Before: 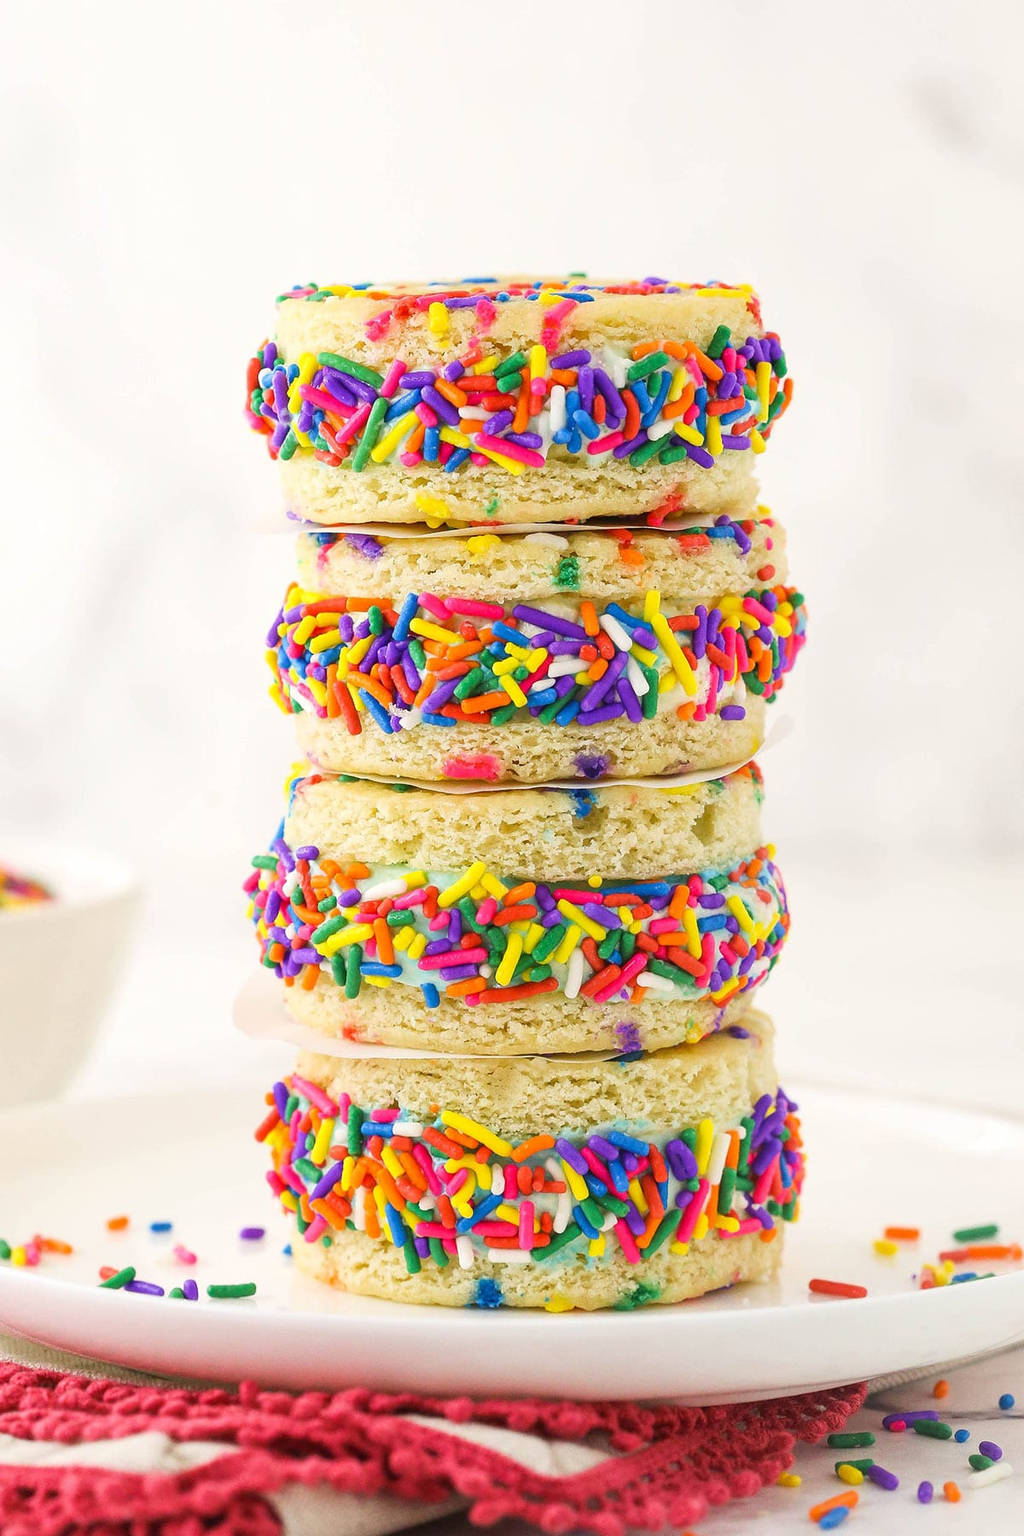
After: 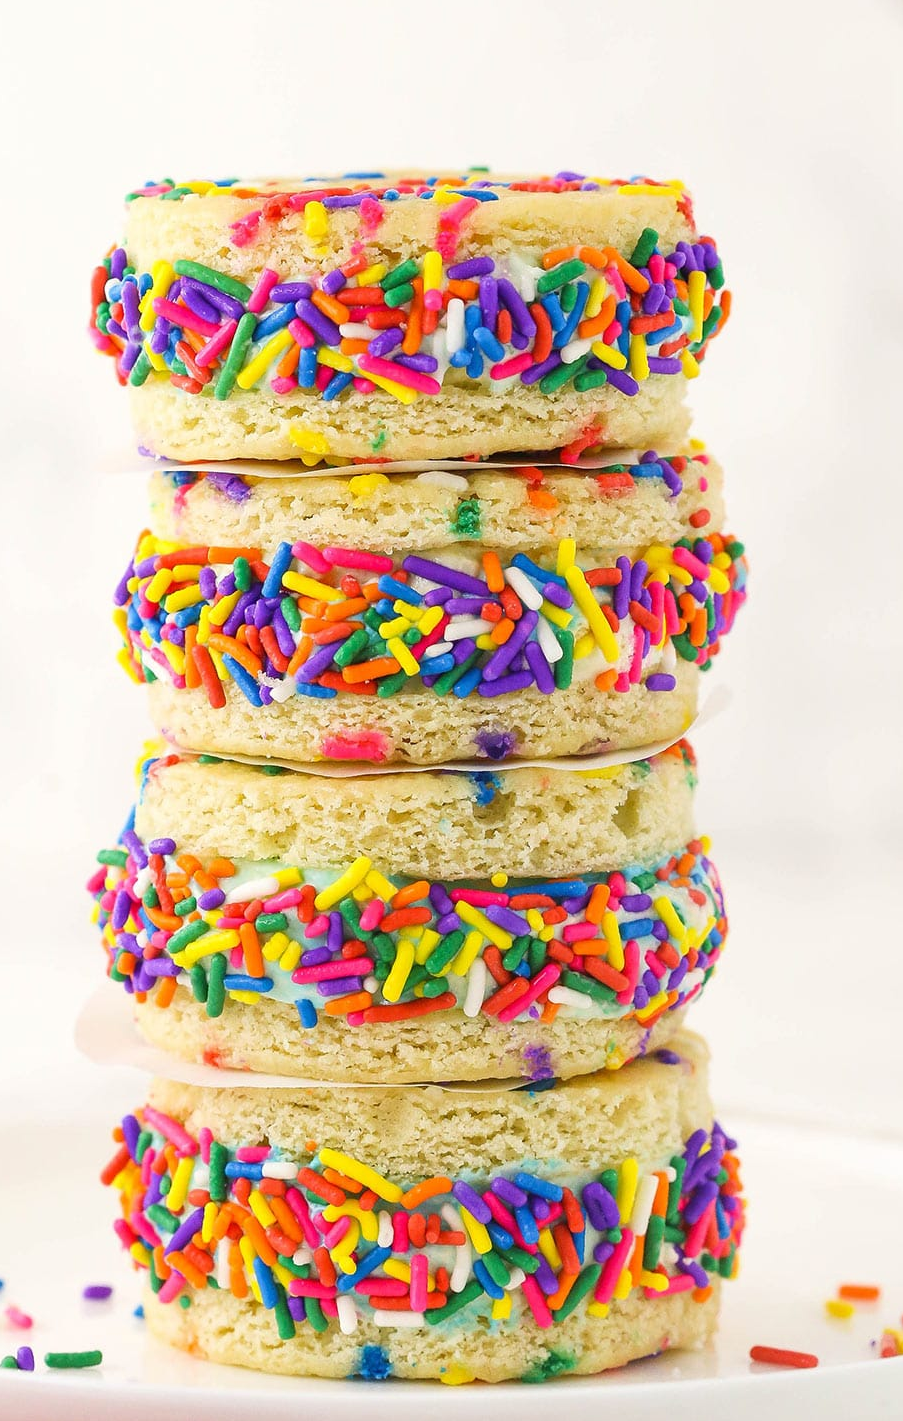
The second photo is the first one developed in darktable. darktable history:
crop: left 16.548%, top 8.545%, right 8.155%, bottom 12.47%
